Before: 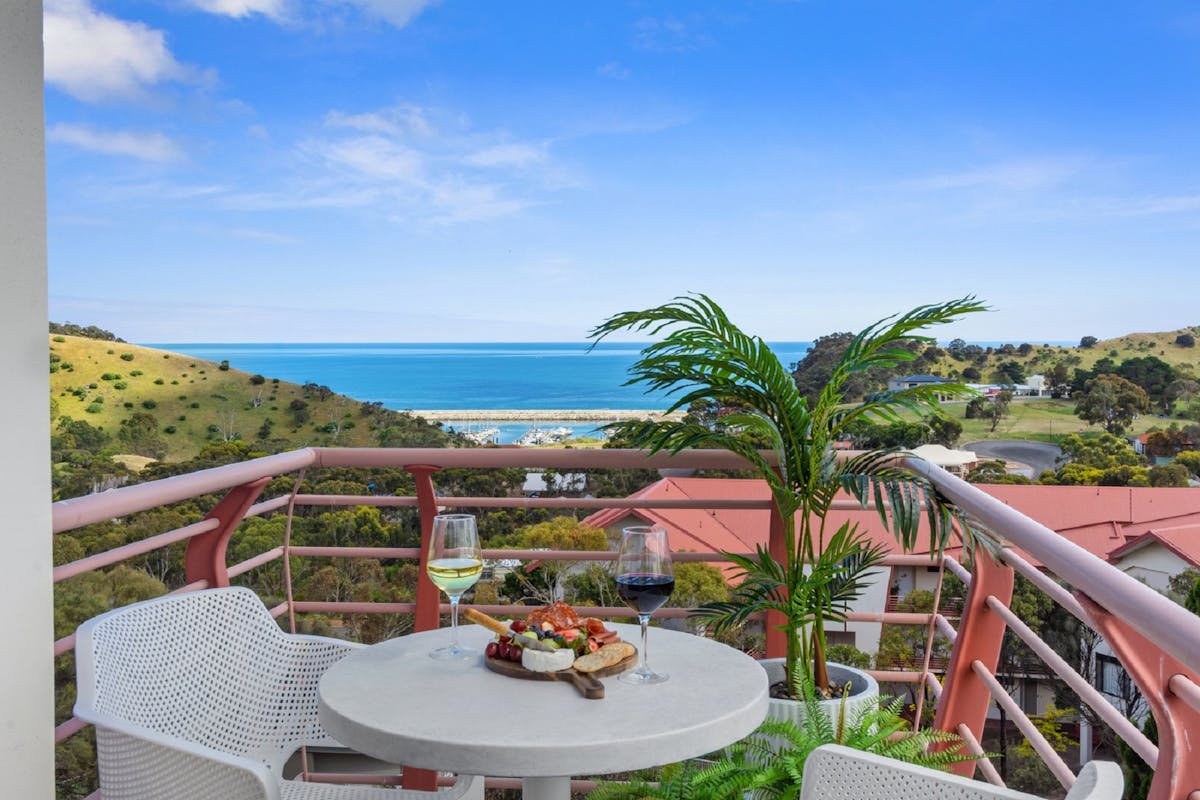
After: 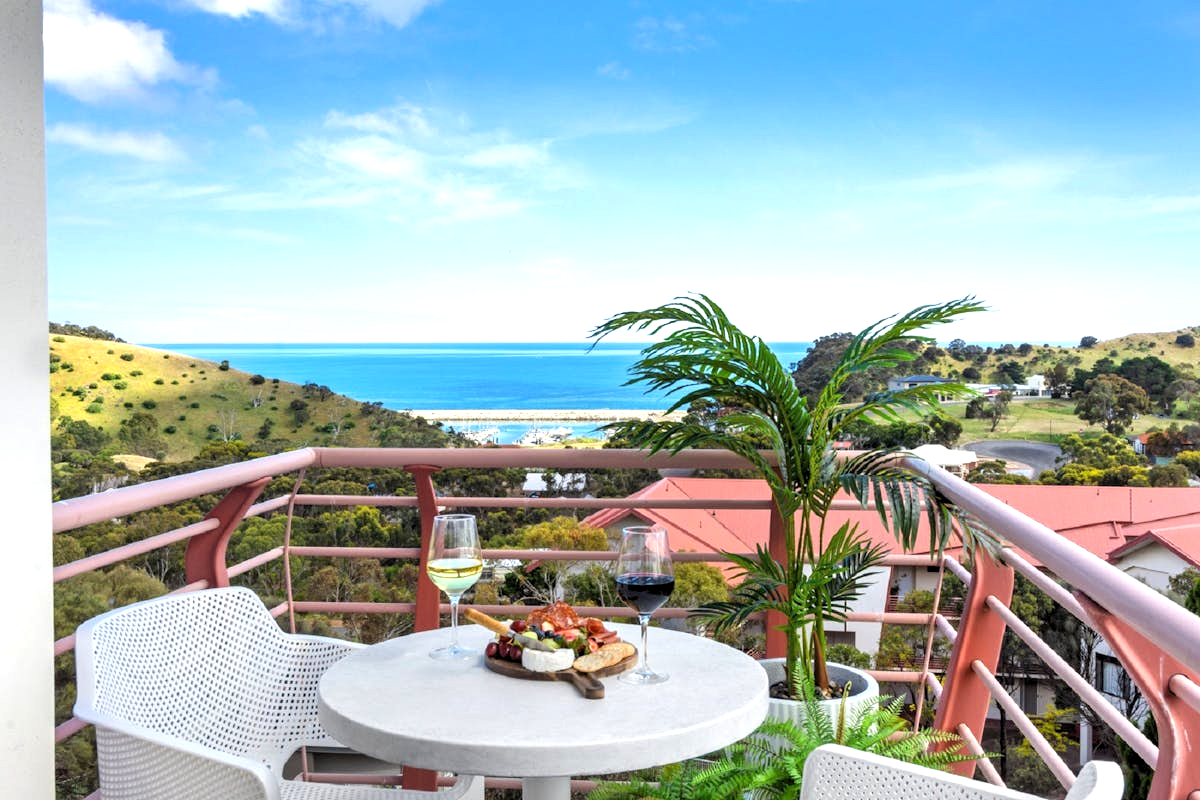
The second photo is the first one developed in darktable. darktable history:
levels: levels [0.062, 0.494, 0.925]
exposure: black level correction 0.001, exposure 0.499 EV, compensate exposure bias true, compensate highlight preservation false
